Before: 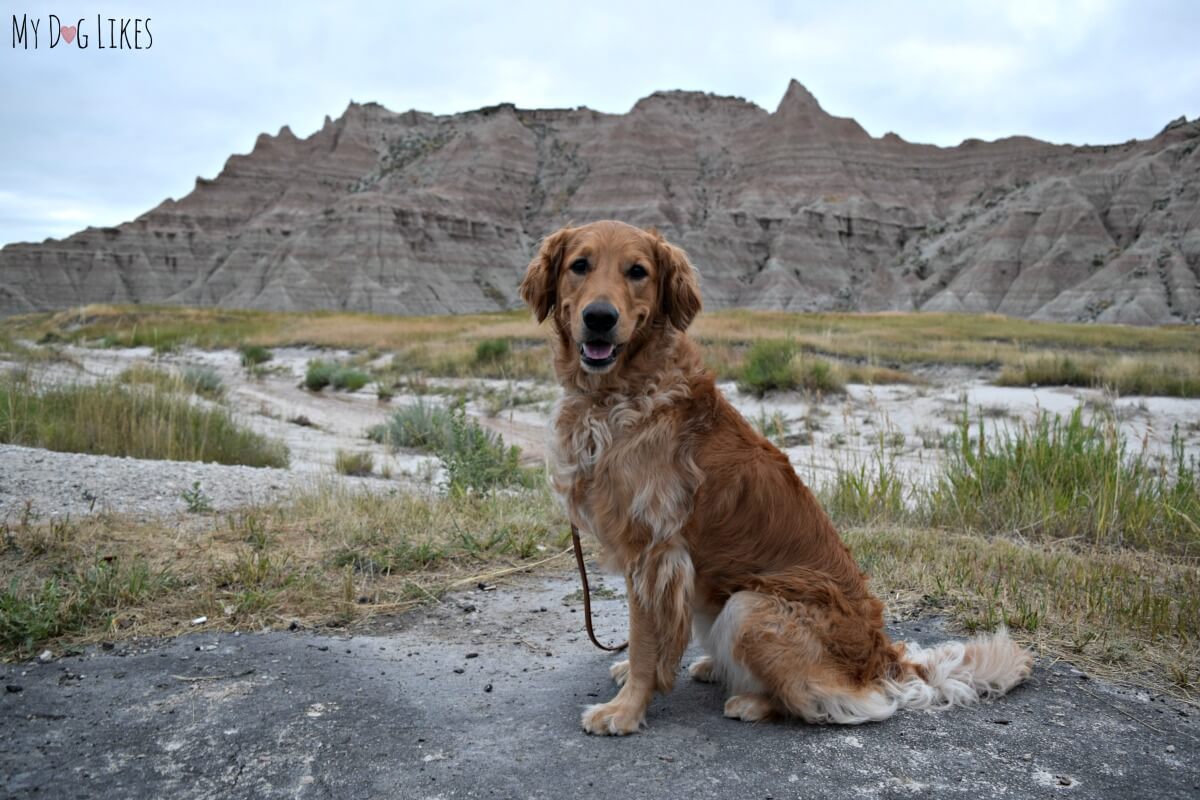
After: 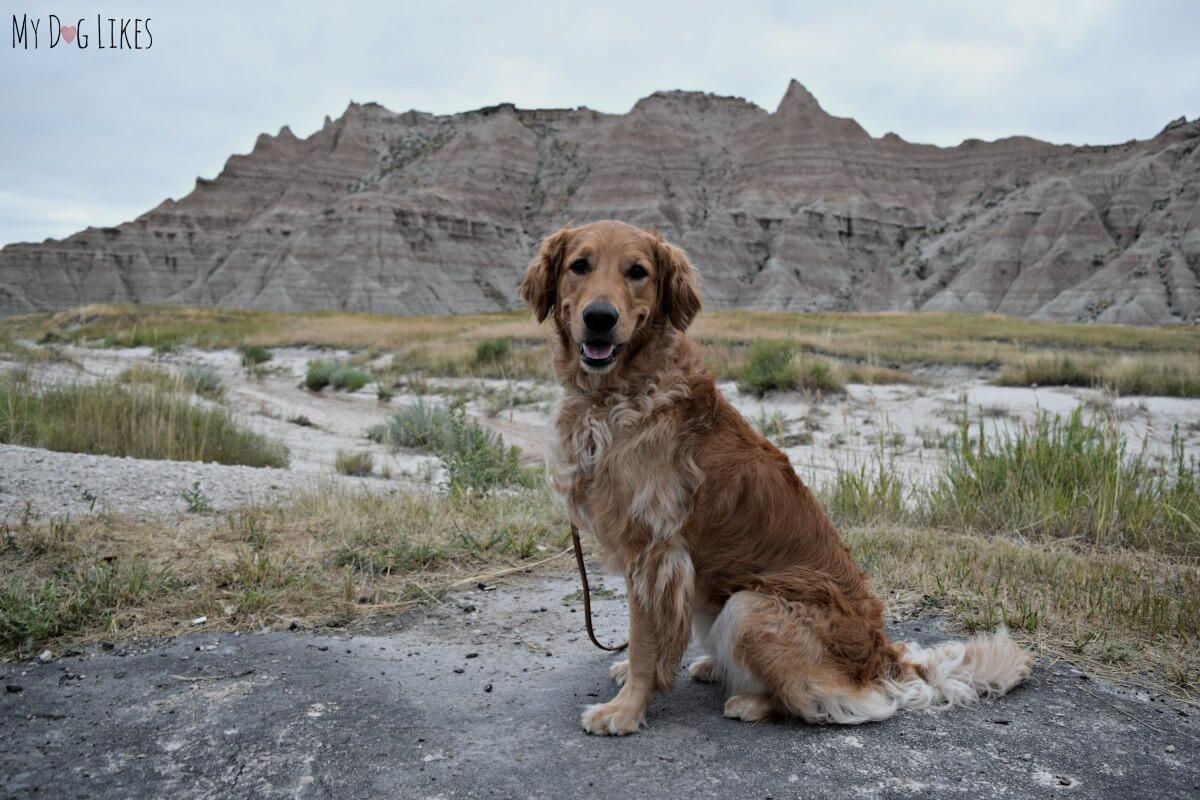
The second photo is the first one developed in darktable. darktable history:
filmic rgb: black relative exposure -14.19 EV, white relative exposure 3.39 EV, hardness 7.89, preserve chrominance max RGB
color correction: saturation 0.85
